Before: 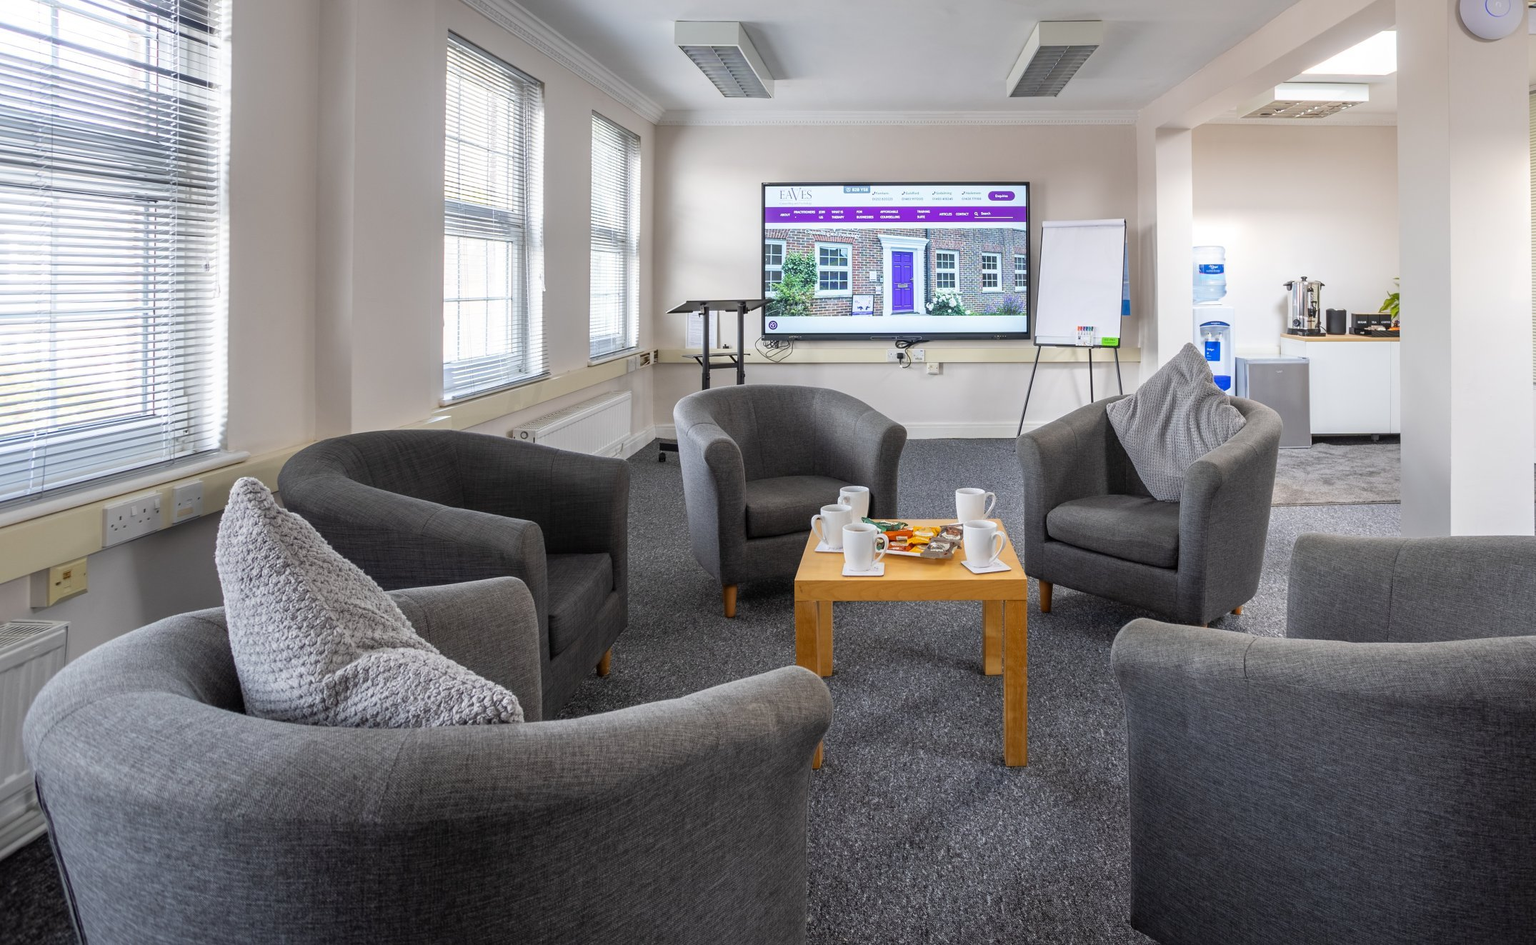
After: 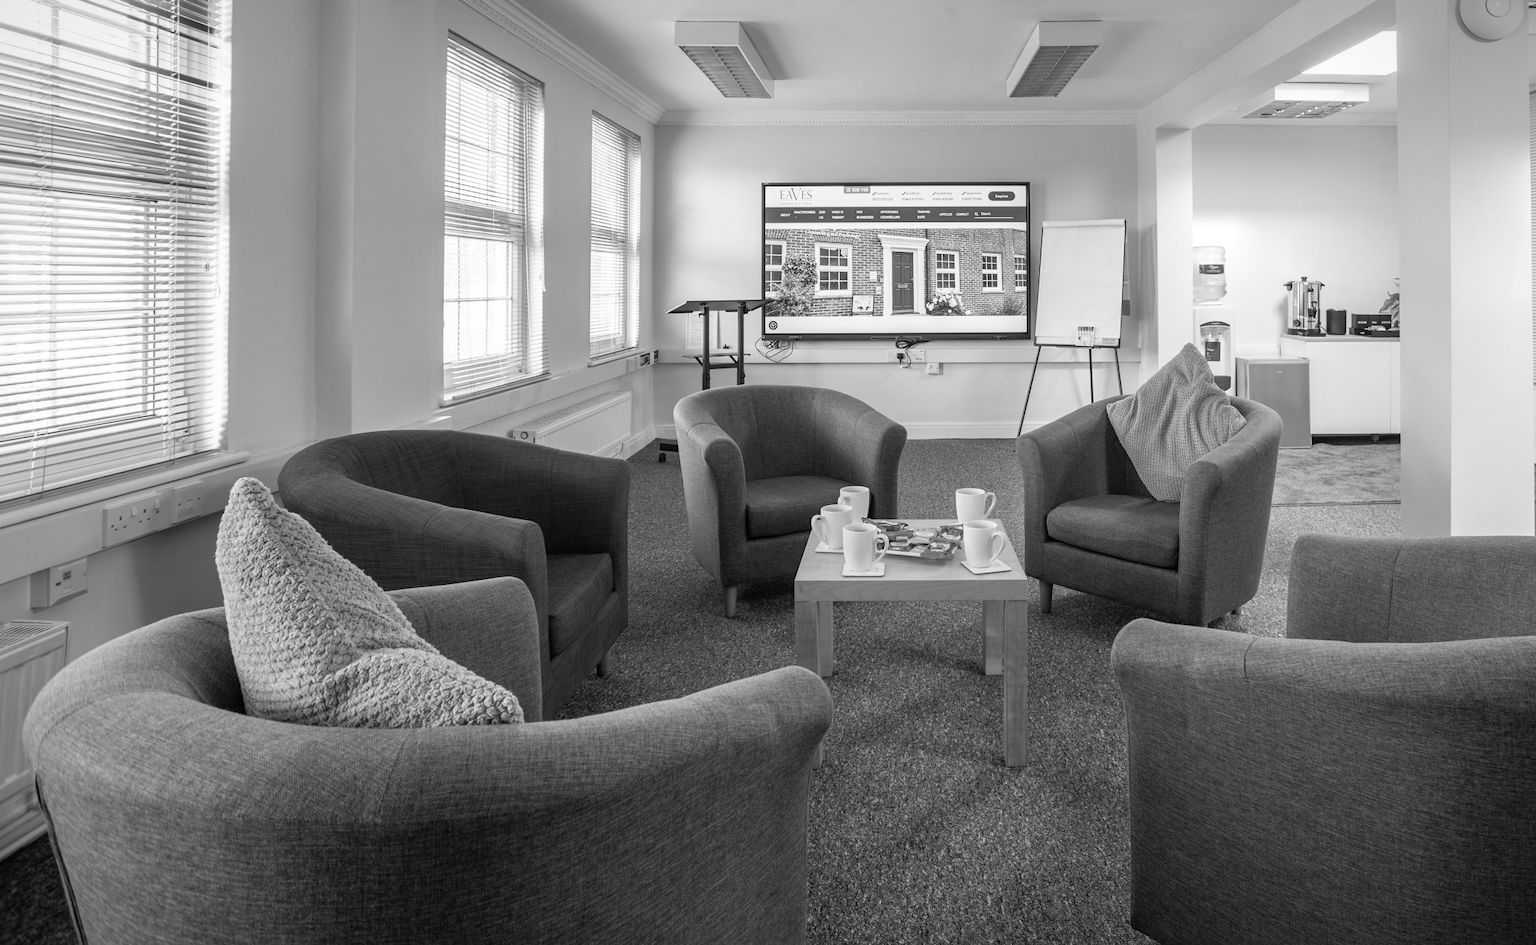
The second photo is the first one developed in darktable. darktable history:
vignetting: fall-off start 100%, brightness -0.282, width/height ratio 1.31
monochrome: on, module defaults
